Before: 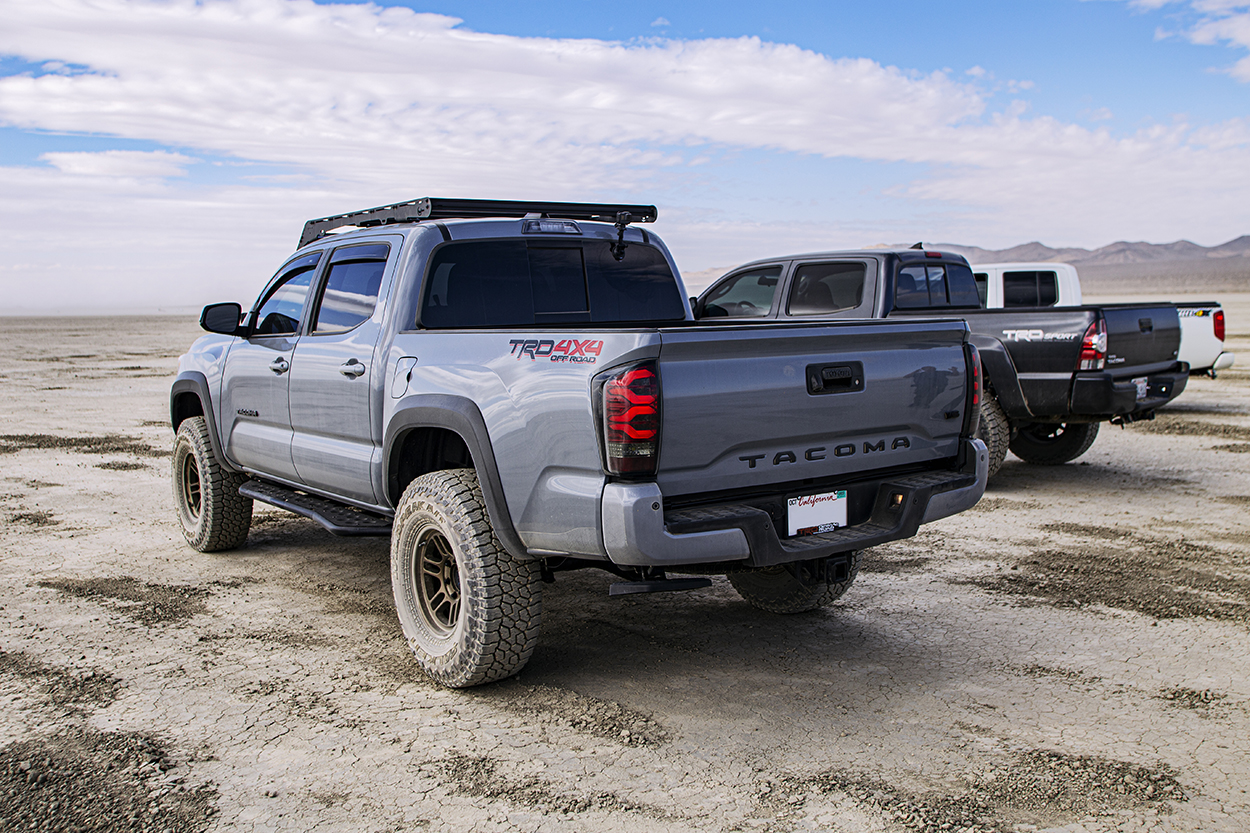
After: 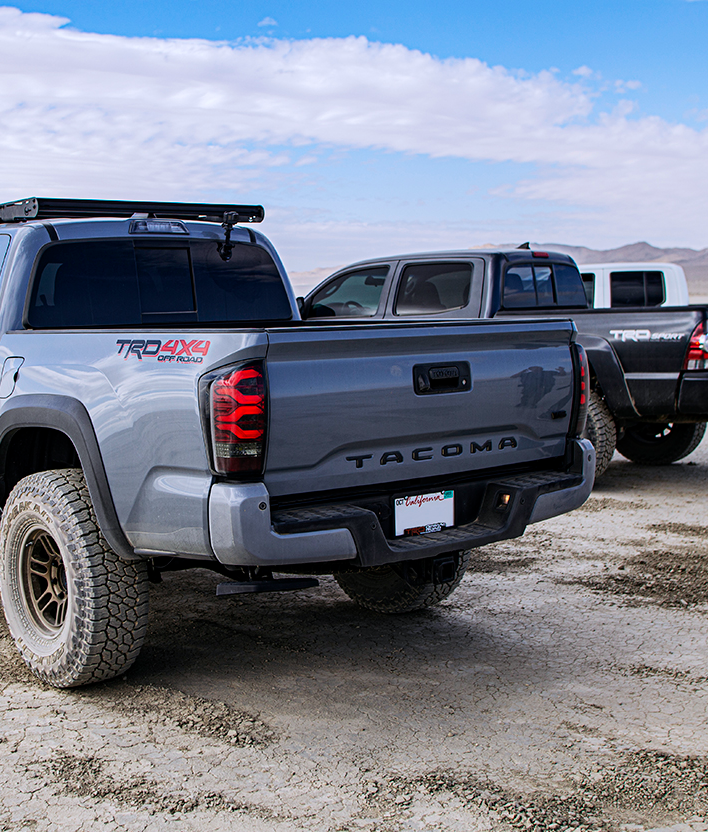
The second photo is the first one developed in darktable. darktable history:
white balance: red 0.976, blue 1.04
crop: left 31.458%, top 0%, right 11.876%
